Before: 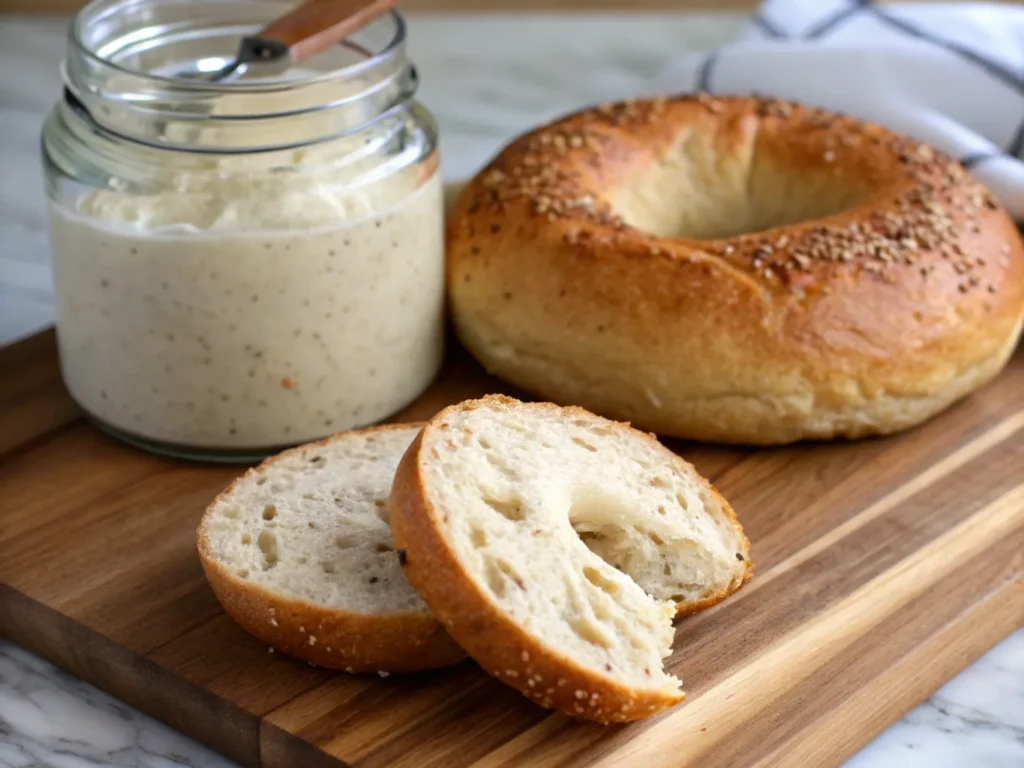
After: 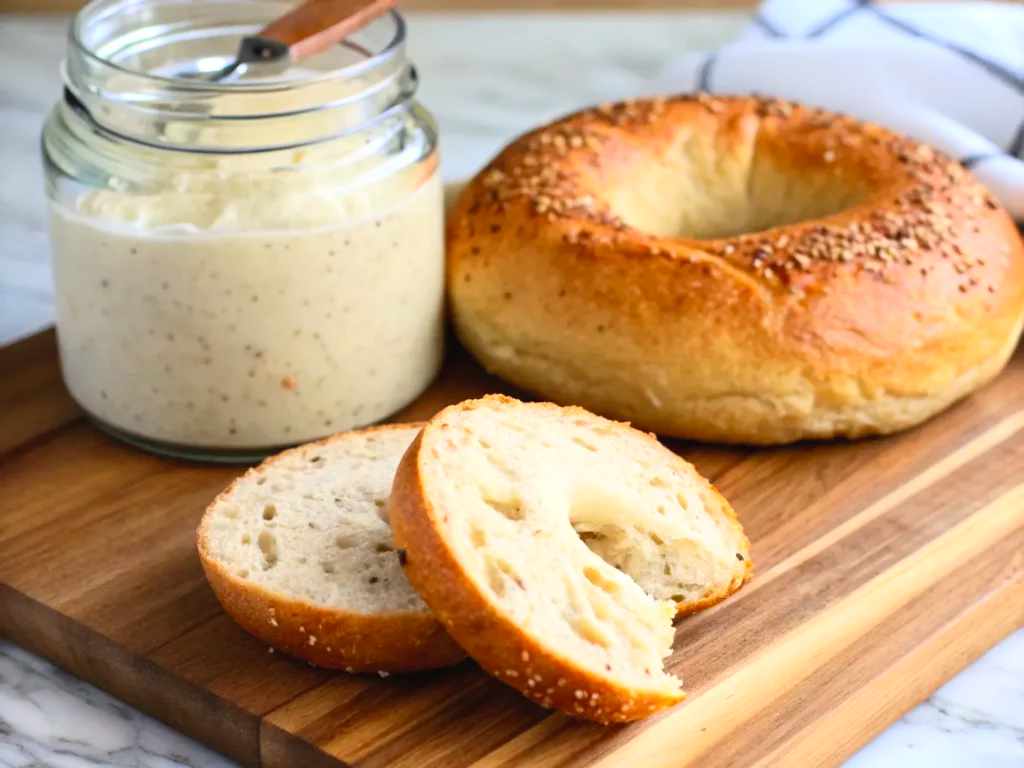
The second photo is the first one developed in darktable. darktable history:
contrast brightness saturation: contrast 0.244, brightness 0.268, saturation 0.372
